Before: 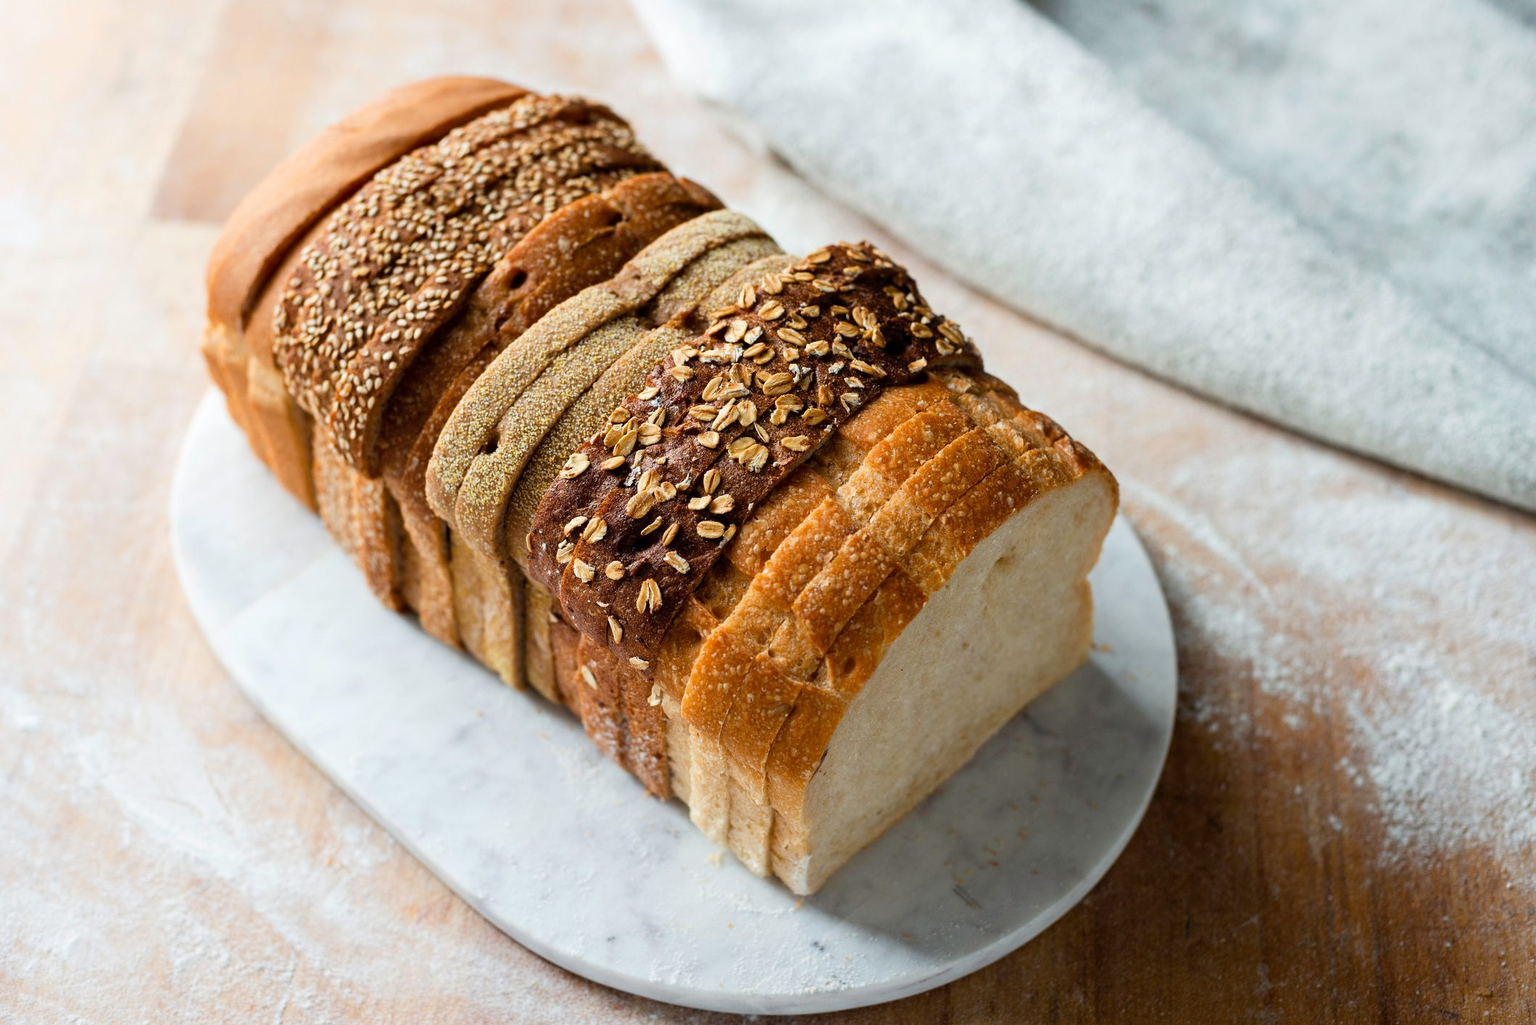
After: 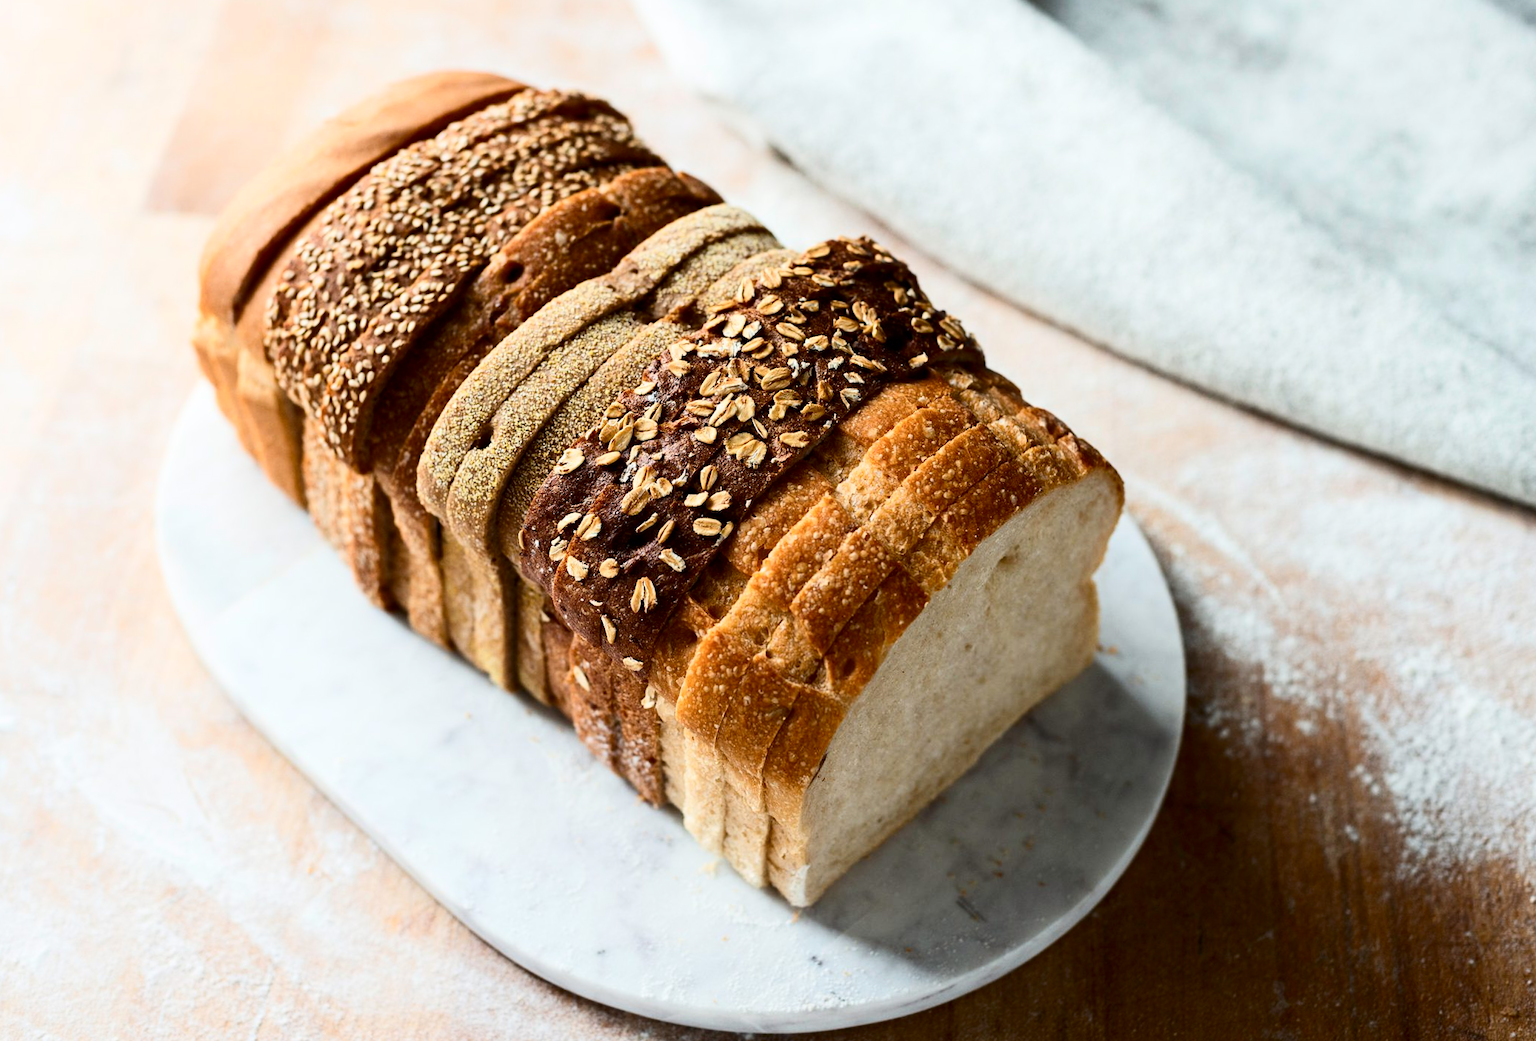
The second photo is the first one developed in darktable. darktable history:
rotate and perspective: rotation 0.226°, lens shift (vertical) -0.042, crop left 0.023, crop right 0.982, crop top 0.006, crop bottom 0.994
contrast brightness saturation: contrast 0.28
